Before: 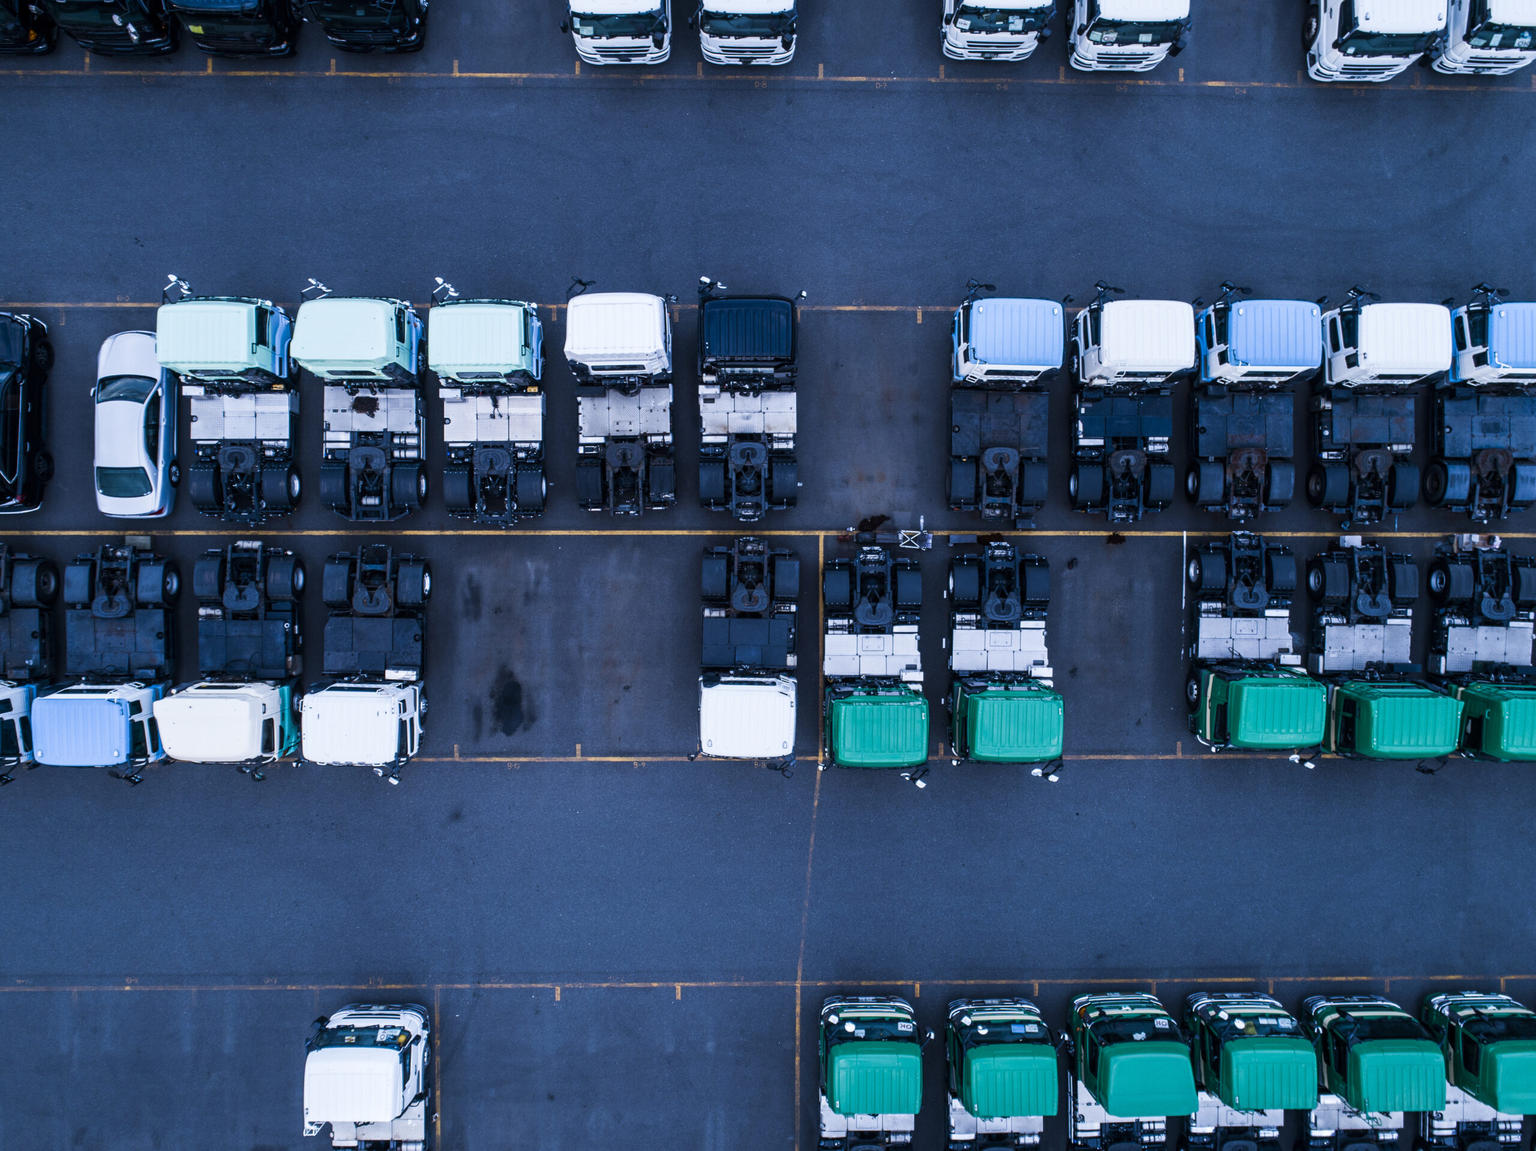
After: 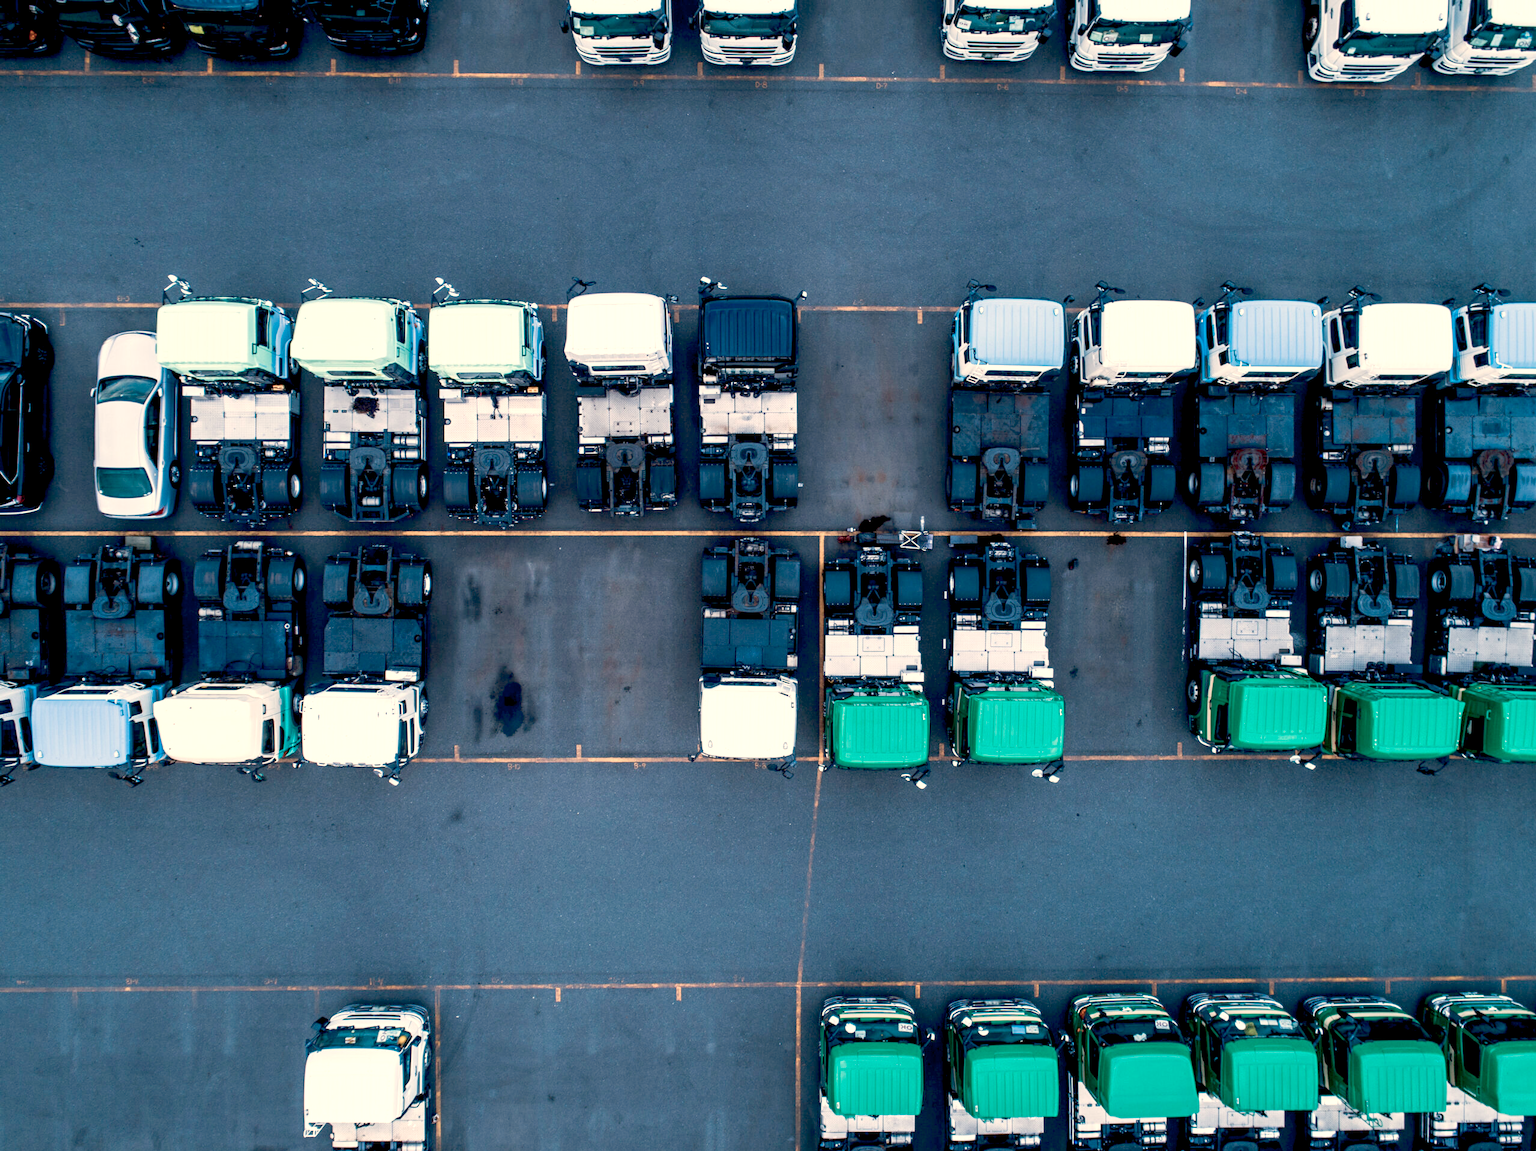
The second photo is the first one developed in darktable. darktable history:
color balance rgb: perceptual saturation grading › global saturation -27.94%, hue shift -2.27°, contrast -21.26%
white balance: red 1.123, blue 0.83
exposure: black level correction 0.008, exposure 0.979 EV, compensate highlight preservation false
